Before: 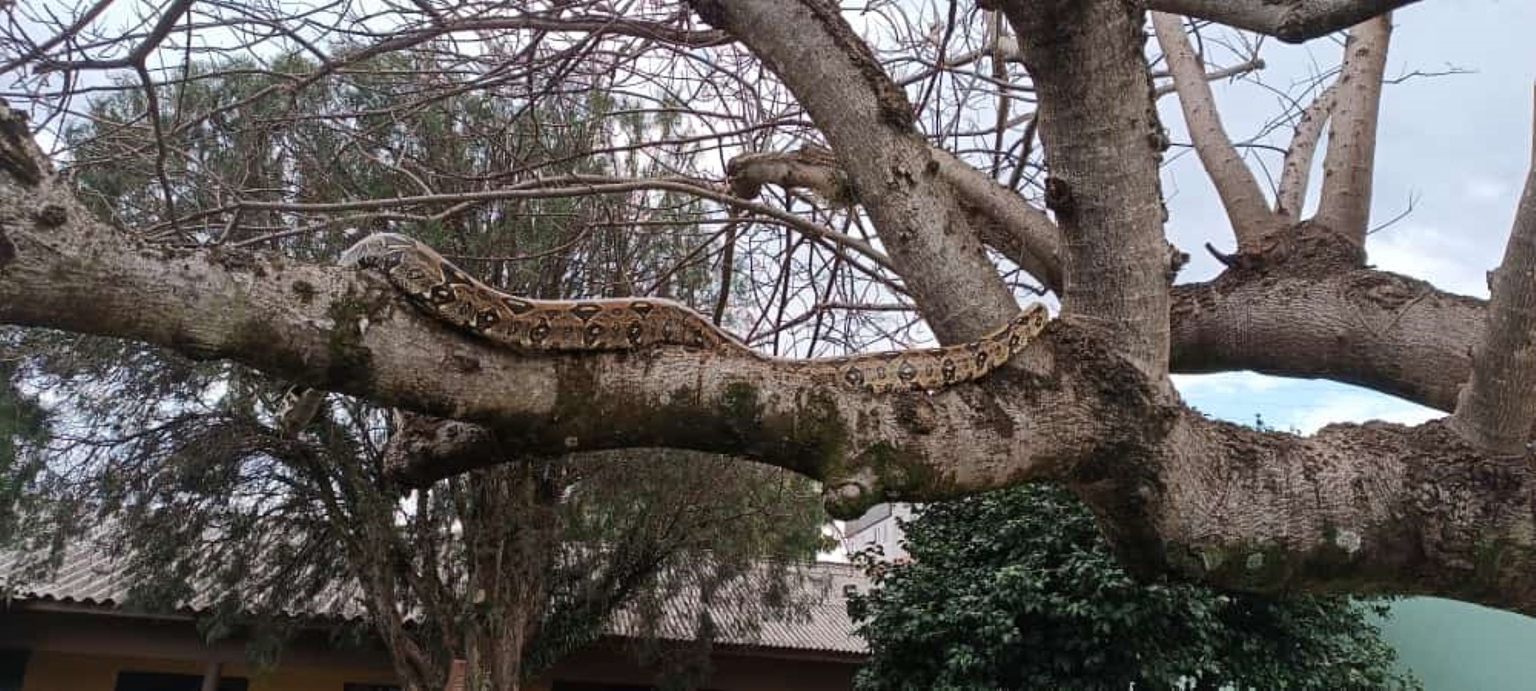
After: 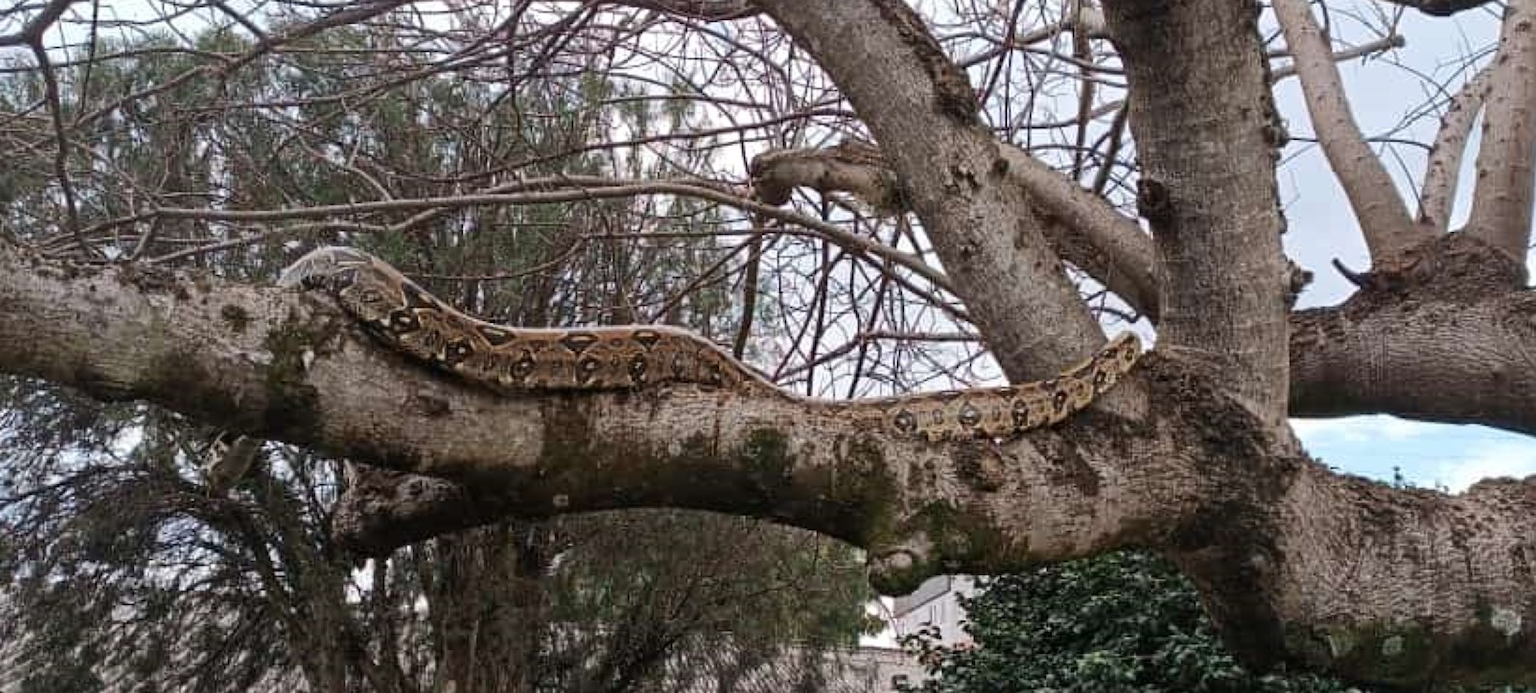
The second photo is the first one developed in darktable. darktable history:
crop and rotate: left 7.224%, top 4.485%, right 10.558%, bottom 13.077%
